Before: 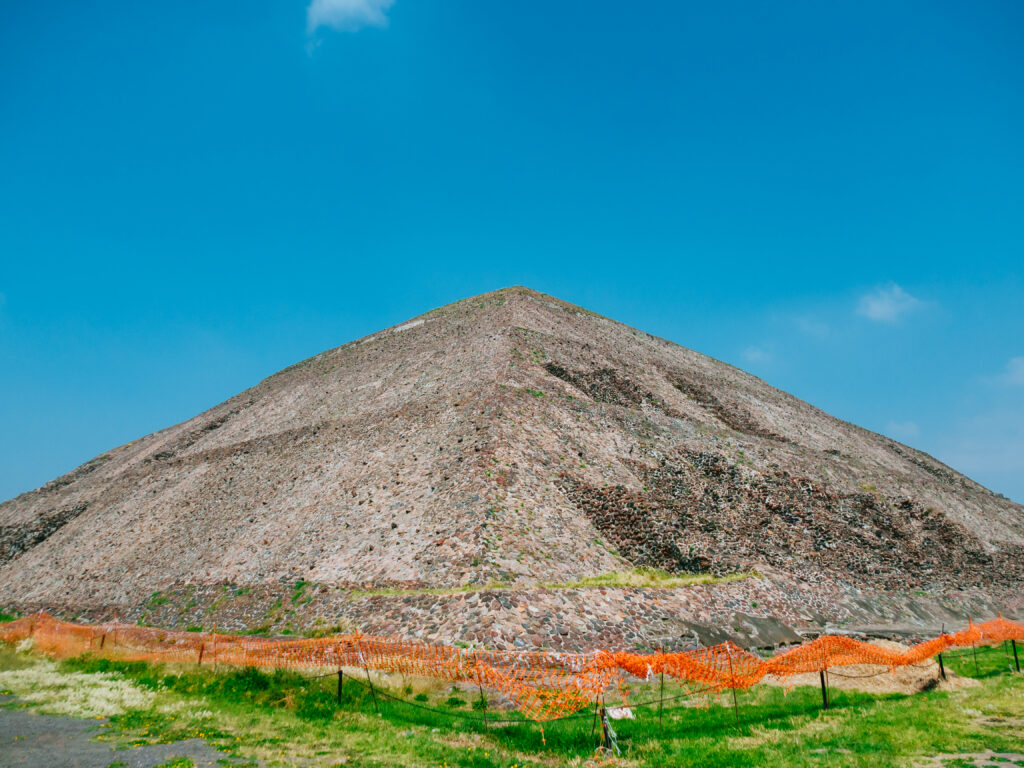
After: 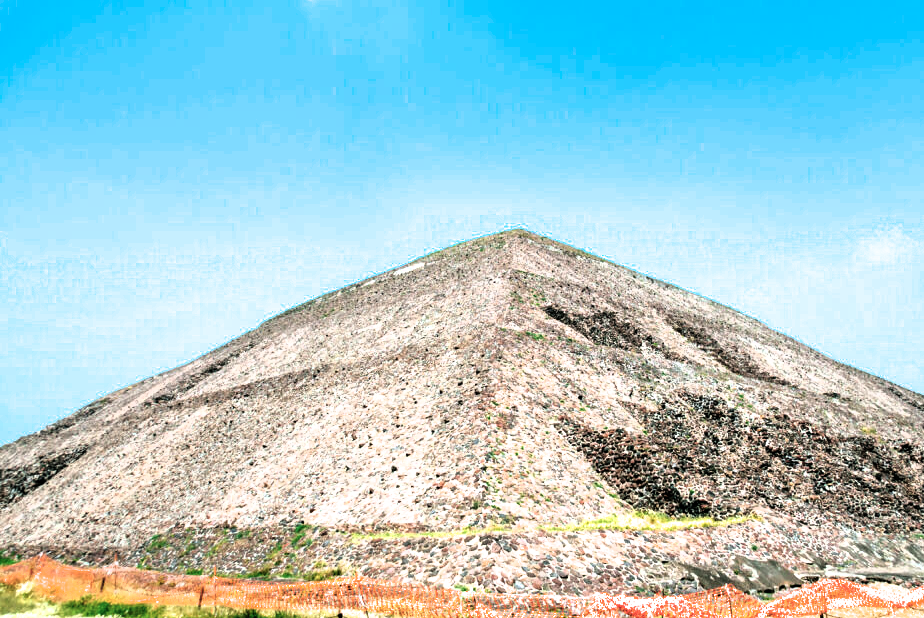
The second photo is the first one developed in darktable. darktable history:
crop: top 7.49%, right 9.717%, bottom 11.943%
color zones: curves: ch0 [(0.068, 0.464) (0.25, 0.5) (0.48, 0.508) (0.75, 0.536) (0.886, 0.476) (0.967, 0.456)]; ch1 [(0.066, 0.456) (0.25, 0.5) (0.616, 0.508) (0.746, 0.56) (0.934, 0.444)]
exposure: exposure 0.566 EV, compensate highlight preservation false
filmic rgb: black relative exposure -8.2 EV, white relative exposure 2.2 EV, threshold 3 EV, hardness 7.11, latitude 85.74%, contrast 1.696, highlights saturation mix -4%, shadows ↔ highlights balance -2.69%, color science v5 (2021), contrast in shadows safe, contrast in highlights safe, enable highlight reconstruction true
